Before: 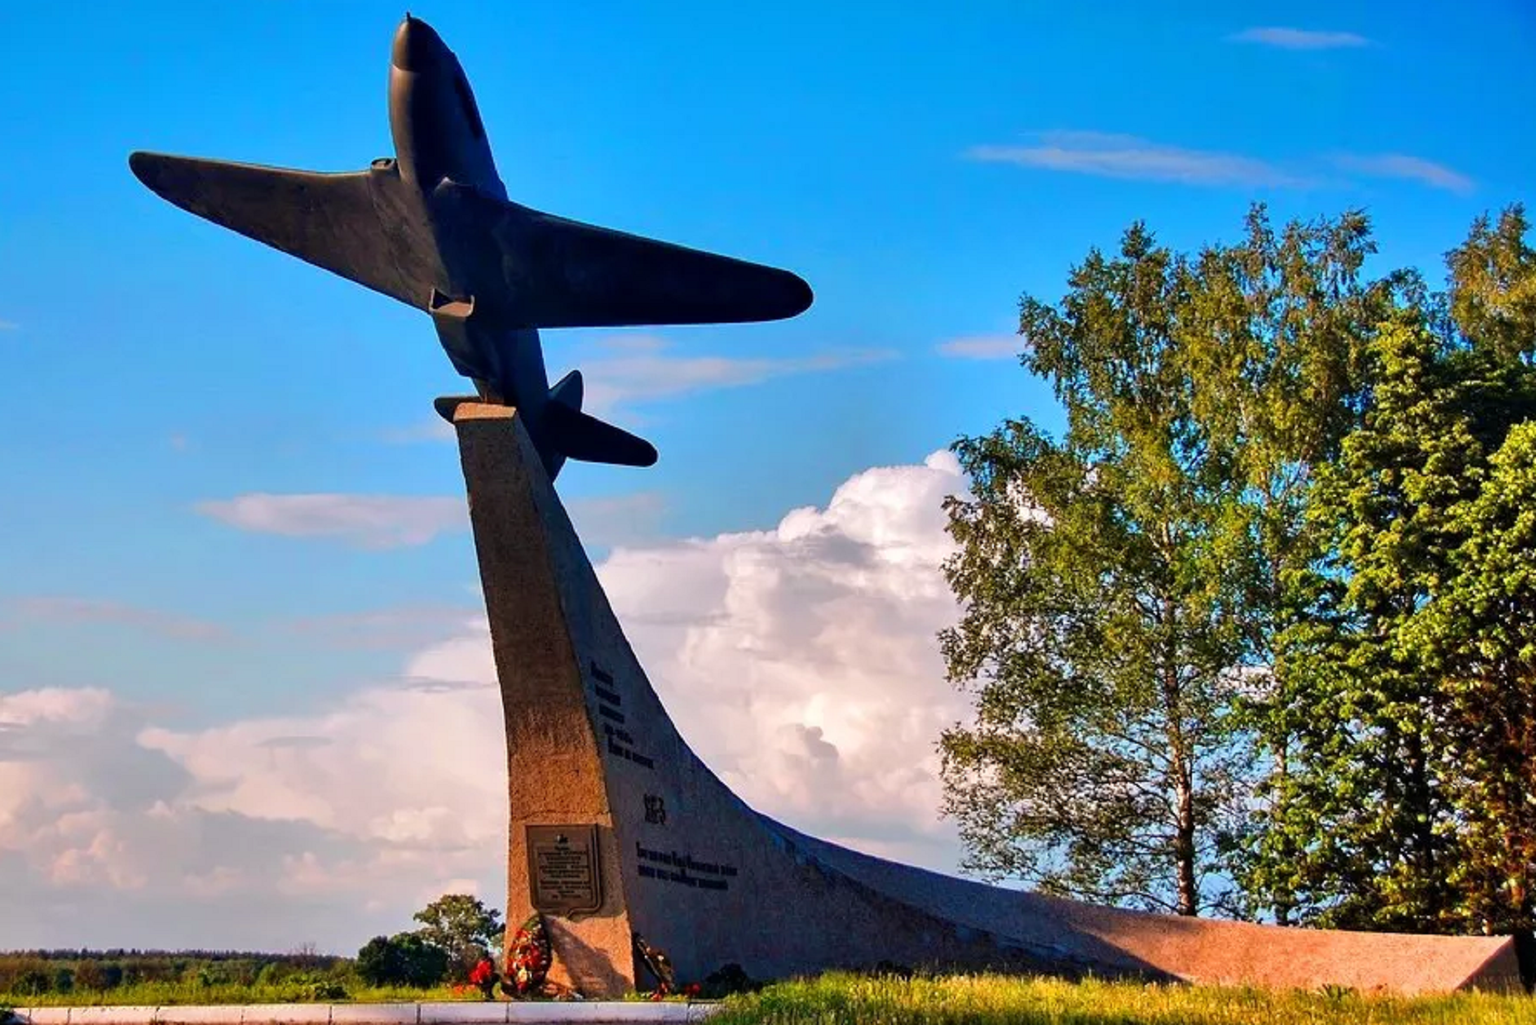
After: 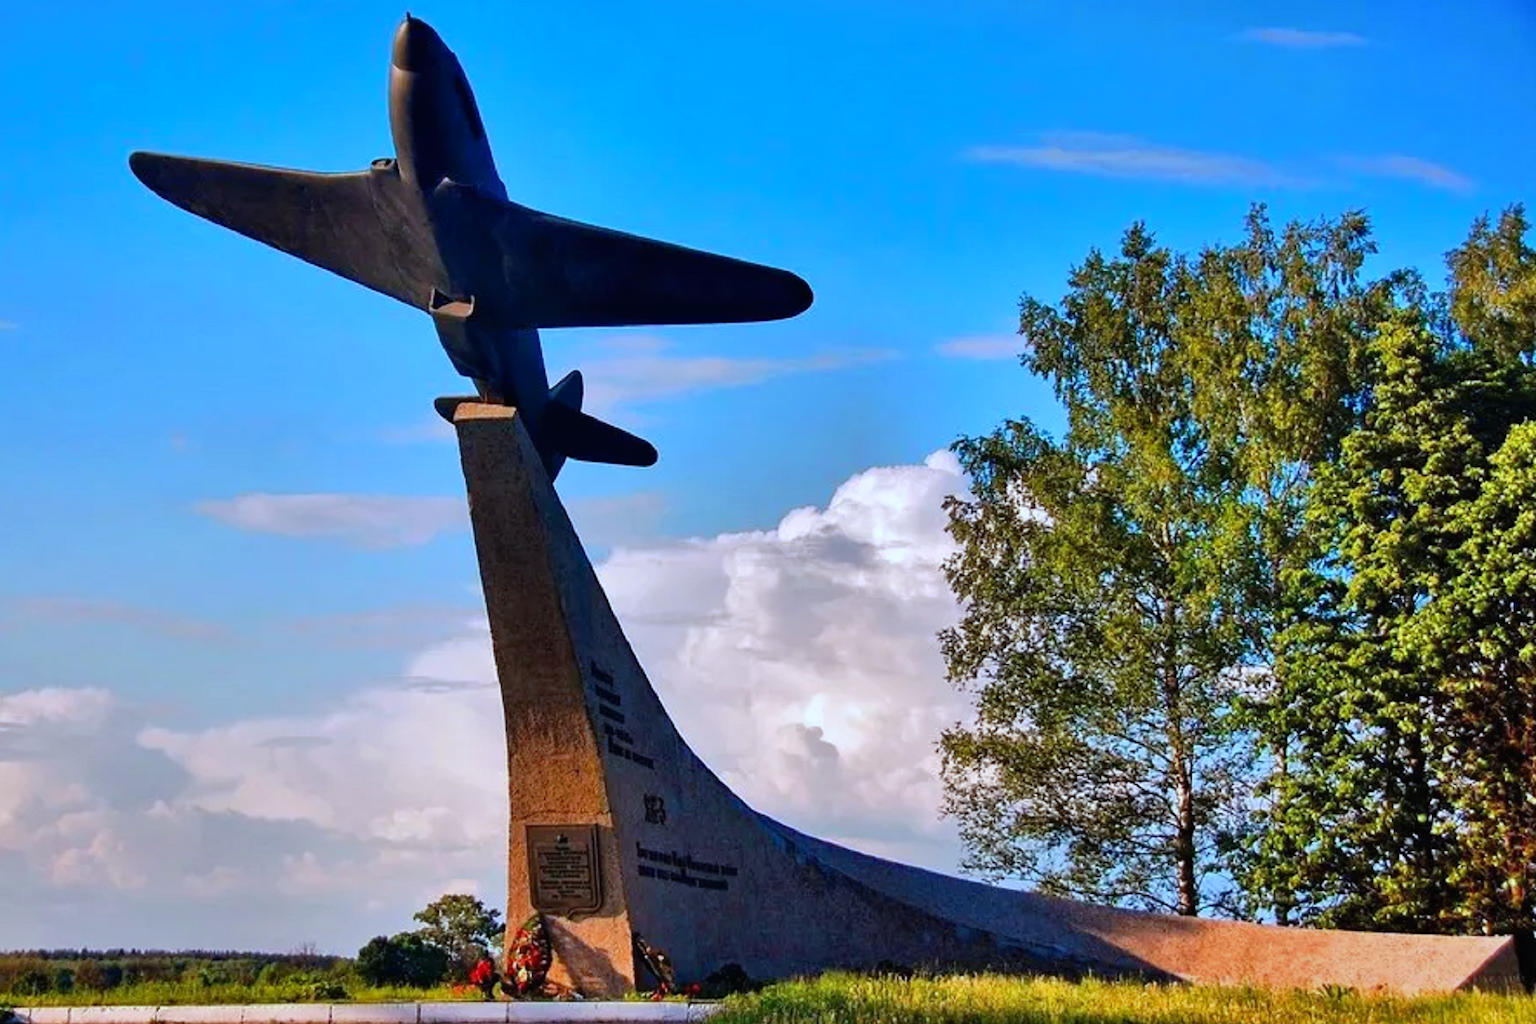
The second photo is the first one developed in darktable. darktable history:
white balance: red 0.924, blue 1.095
tone curve: curves: ch0 [(0, 0) (0.003, 0.012) (0.011, 0.015) (0.025, 0.027) (0.044, 0.045) (0.069, 0.064) (0.1, 0.093) (0.136, 0.133) (0.177, 0.177) (0.224, 0.221) (0.277, 0.272) (0.335, 0.342) (0.399, 0.398) (0.468, 0.462) (0.543, 0.547) (0.623, 0.624) (0.709, 0.711) (0.801, 0.792) (0.898, 0.889) (1, 1)], preserve colors none
shadows and highlights: shadows 29.61, highlights -30.47, low approximation 0.01, soften with gaussian
